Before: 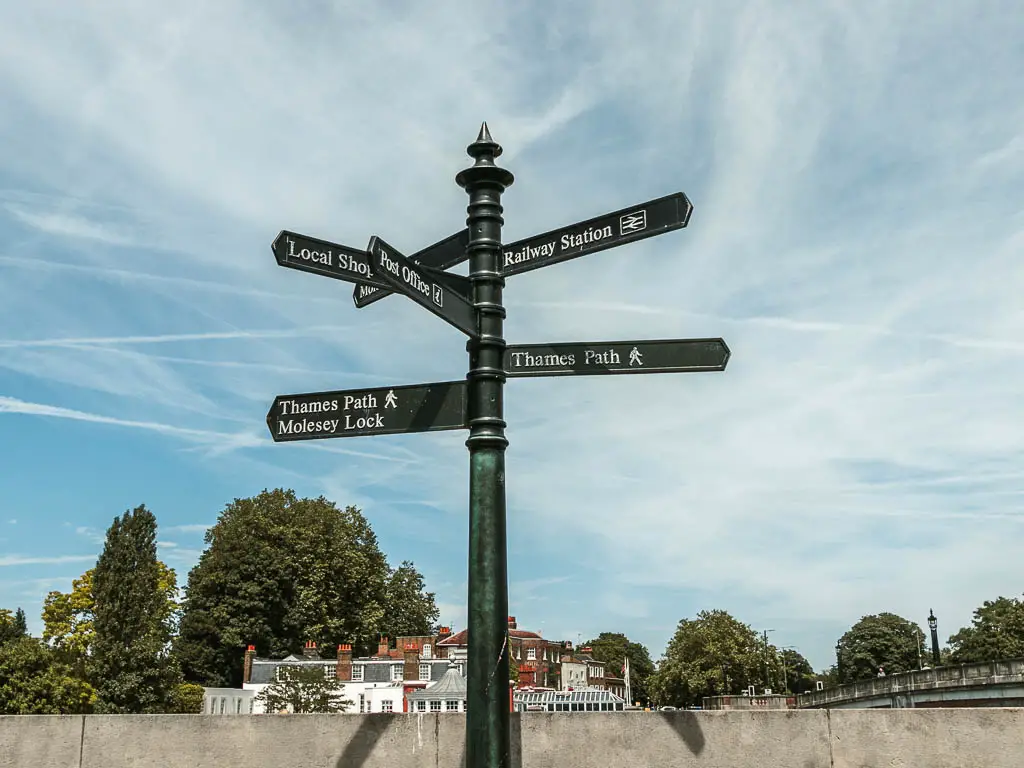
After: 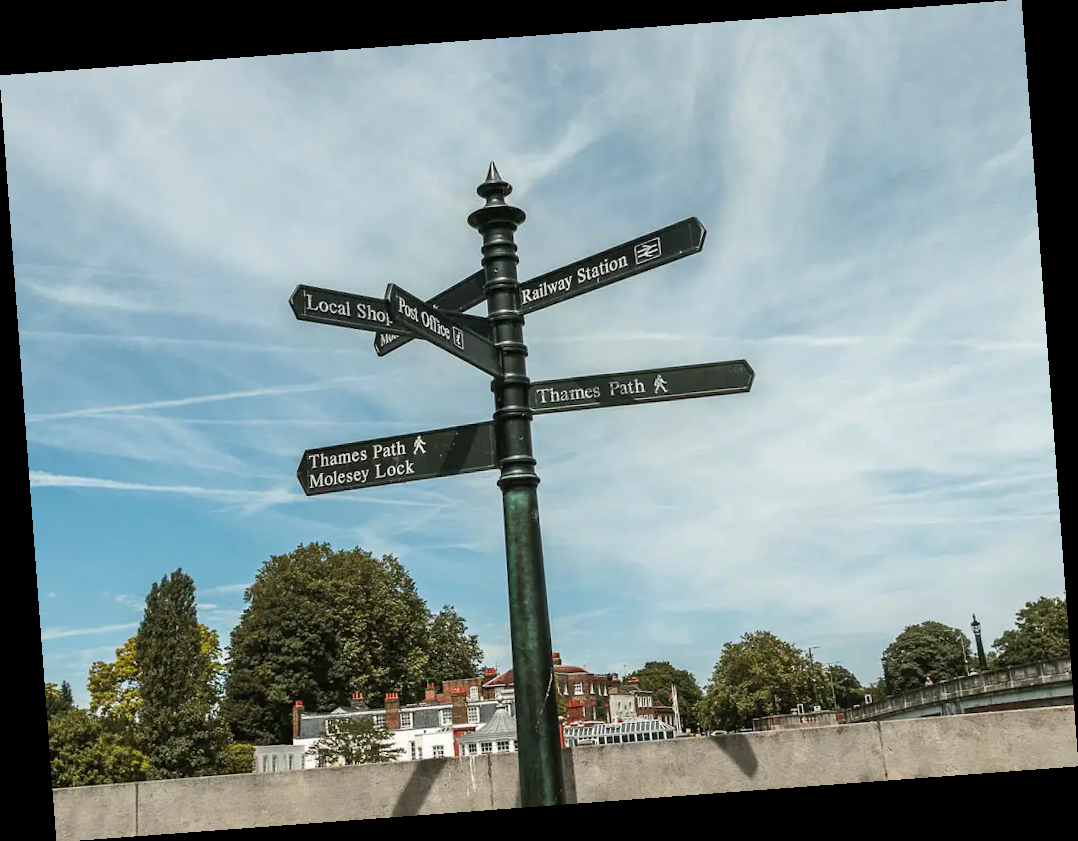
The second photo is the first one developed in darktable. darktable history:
shadows and highlights: shadows 25, highlights -25
rotate and perspective: rotation -4.25°, automatic cropping off
